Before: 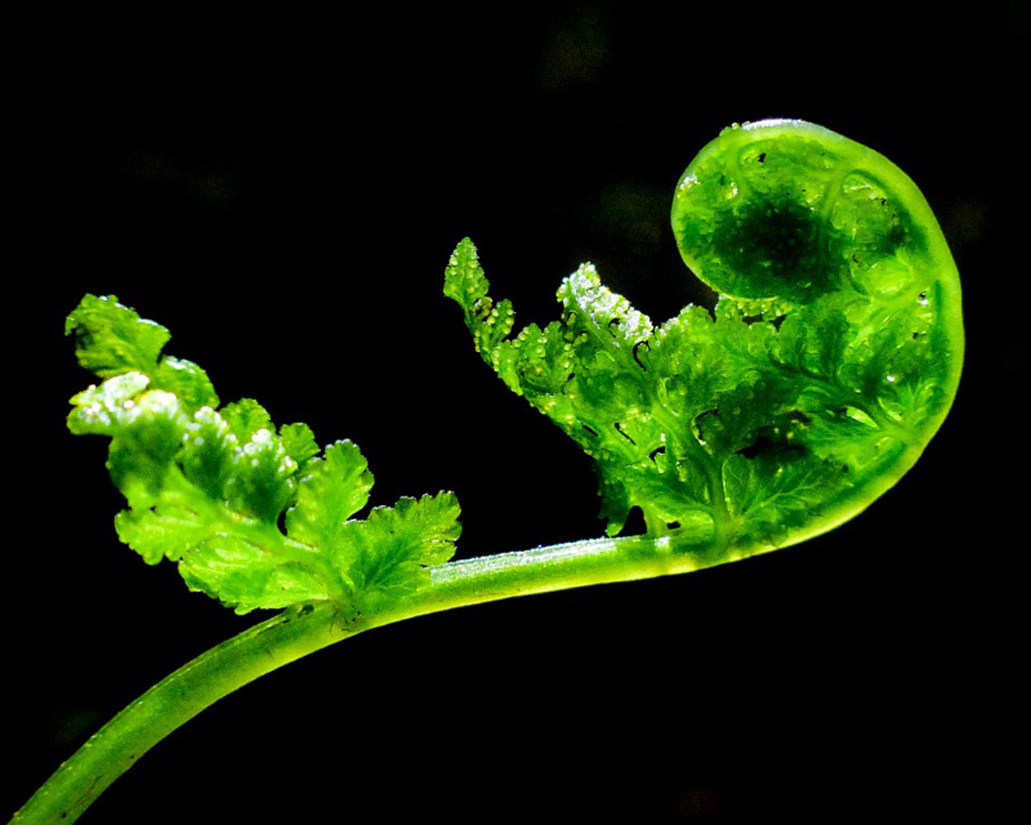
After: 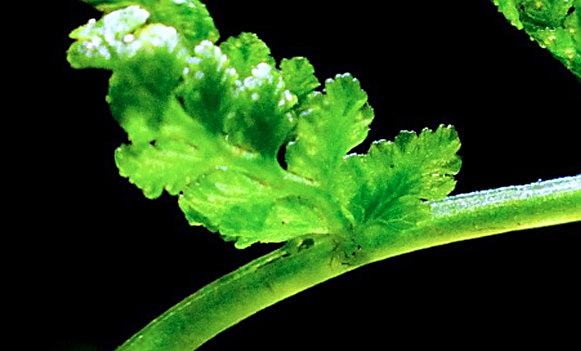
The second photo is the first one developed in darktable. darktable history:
crop: top 44.483%, right 43.593%, bottom 12.892%
sharpen: on, module defaults
color calibration: illuminant as shot in camera, x 0.37, y 0.382, temperature 4313.32 K
